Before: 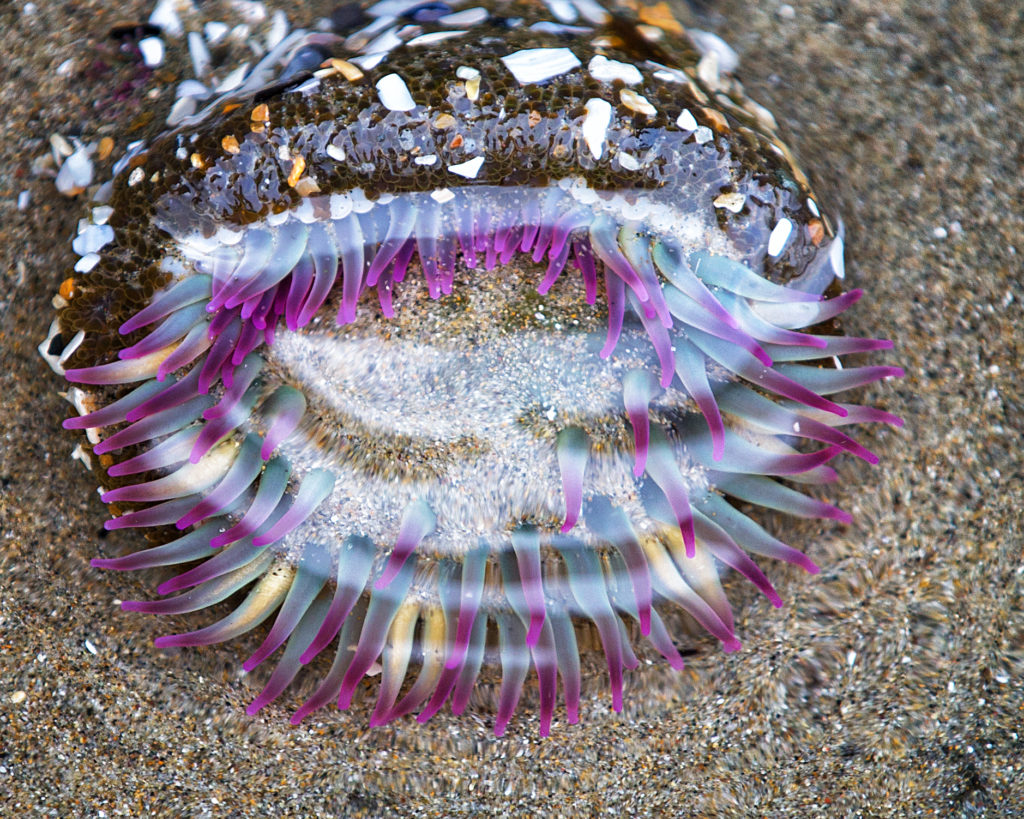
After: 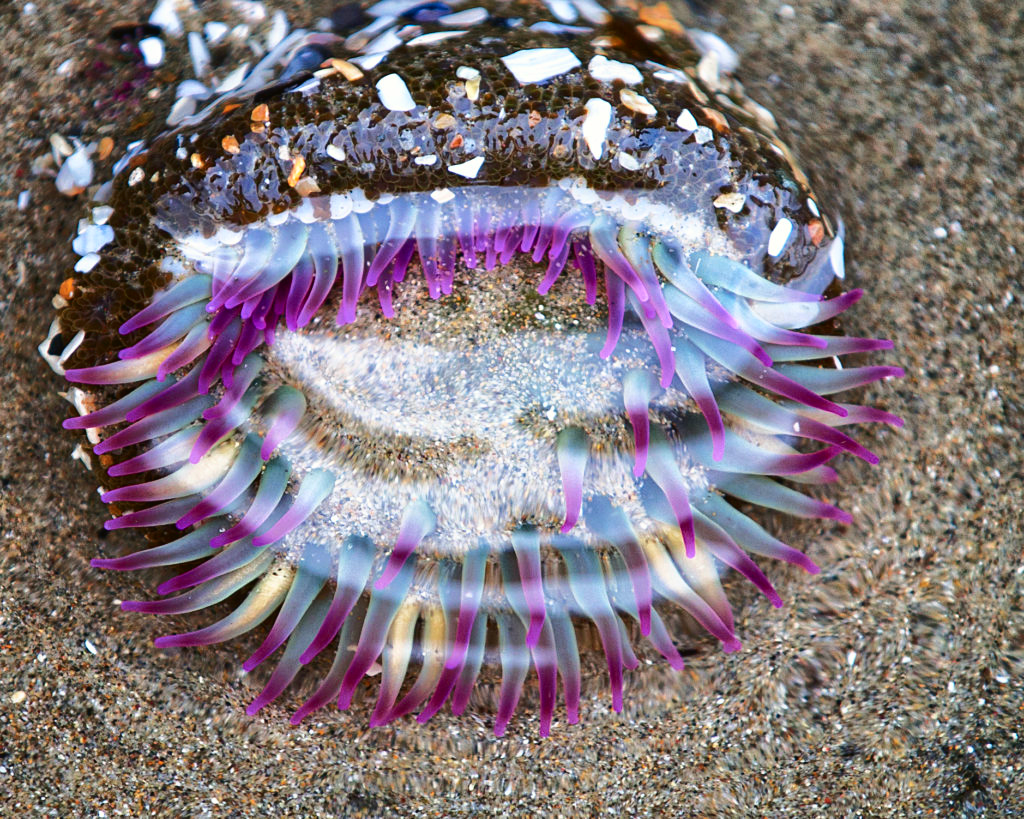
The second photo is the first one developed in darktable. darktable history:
tone curve: curves: ch0 [(0, 0.021) (0.059, 0.053) (0.212, 0.18) (0.337, 0.304) (0.495, 0.505) (0.725, 0.731) (0.89, 0.919) (1, 1)]; ch1 [(0, 0) (0.094, 0.081) (0.311, 0.282) (0.421, 0.417) (0.479, 0.475) (0.54, 0.55) (0.615, 0.65) (0.683, 0.688) (1, 1)]; ch2 [(0, 0) (0.257, 0.217) (0.44, 0.431) (0.498, 0.507) (0.603, 0.598) (1, 1)], color space Lab, independent channels, preserve colors none
